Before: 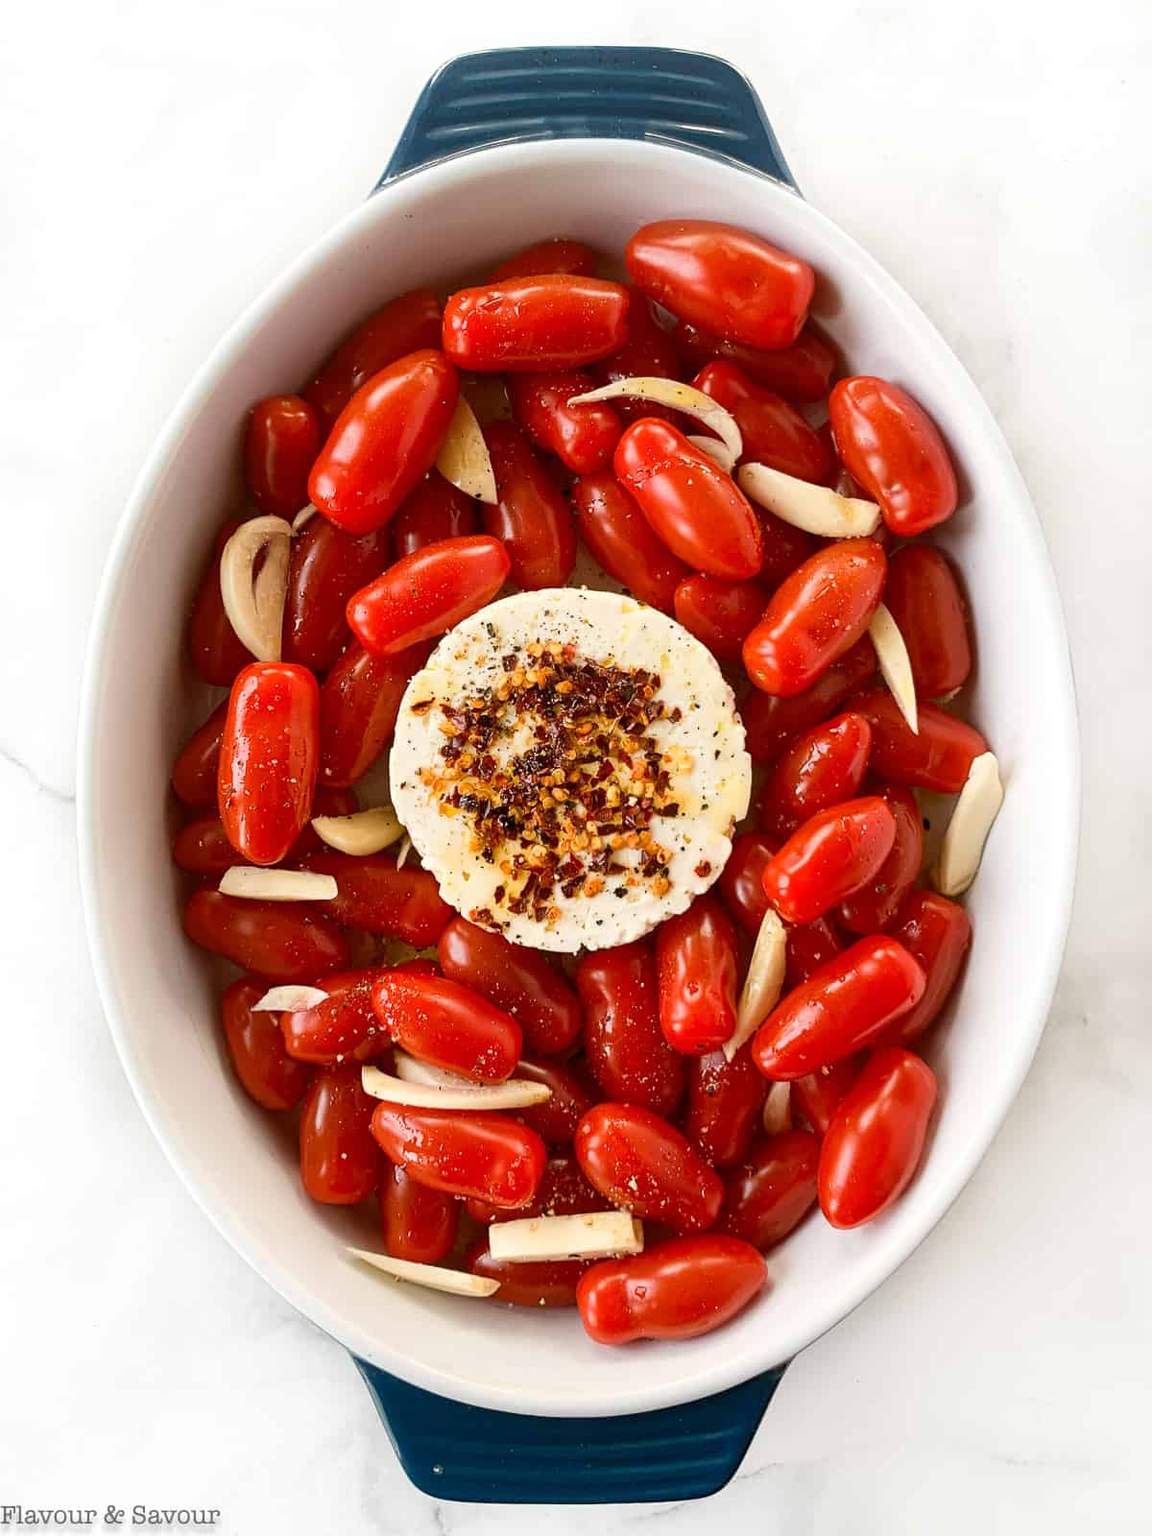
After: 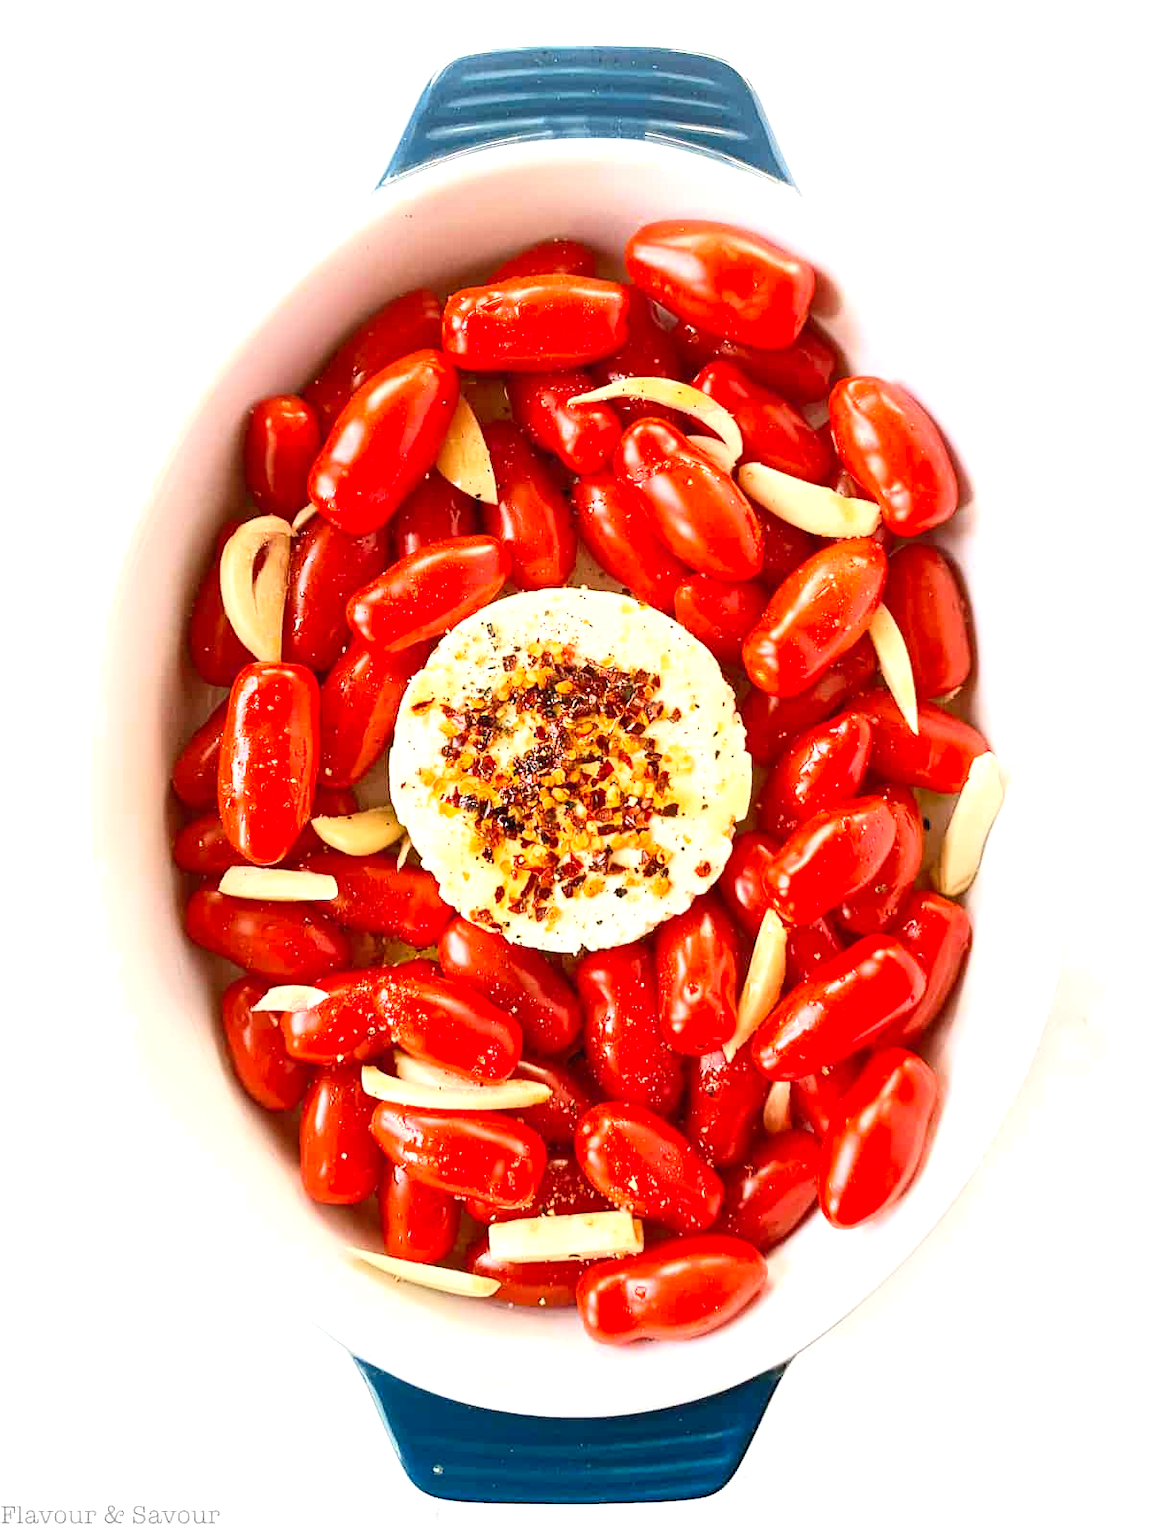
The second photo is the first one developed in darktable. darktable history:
exposure: exposure 0.95 EV, compensate highlight preservation false
color zones: curves: ch0 [(0, 0.5) (0.143, 0.5) (0.286, 0.456) (0.429, 0.5) (0.571, 0.5) (0.714, 0.5) (0.857, 0.5) (1, 0.5)]; ch1 [(0, 0.5) (0.143, 0.5) (0.286, 0.422) (0.429, 0.5) (0.571, 0.5) (0.714, 0.5) (0.857, 0.5) (1, 0.5)]
contrast brightness saturation: contrast 0.2, brightness 0.16, saturation 0.22
